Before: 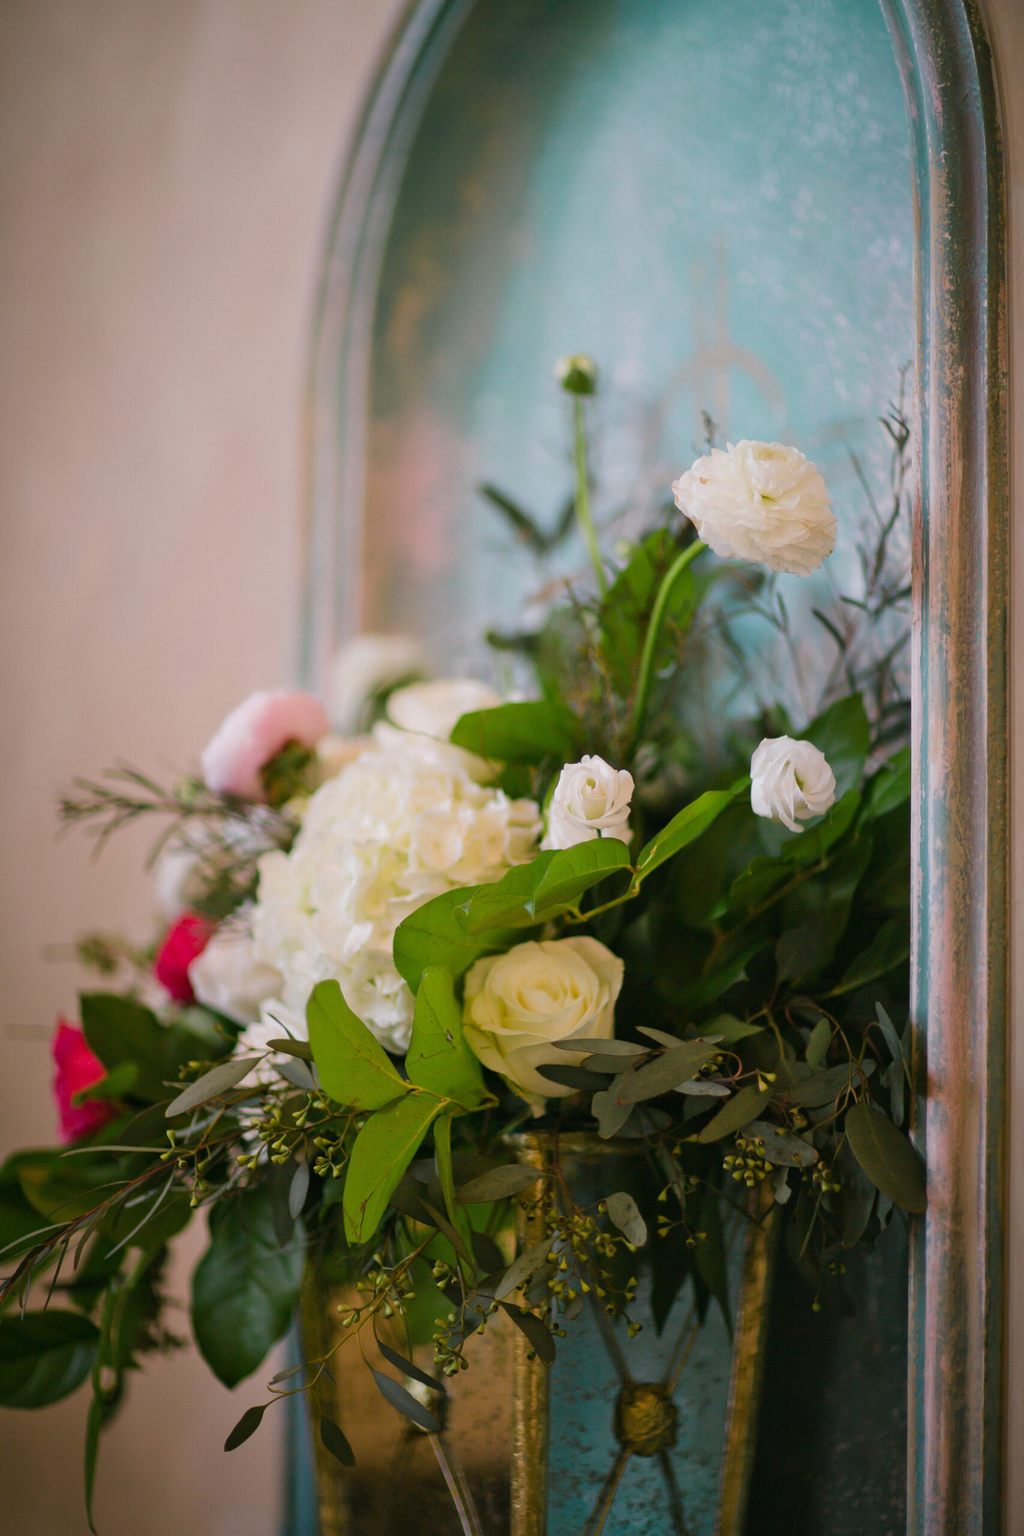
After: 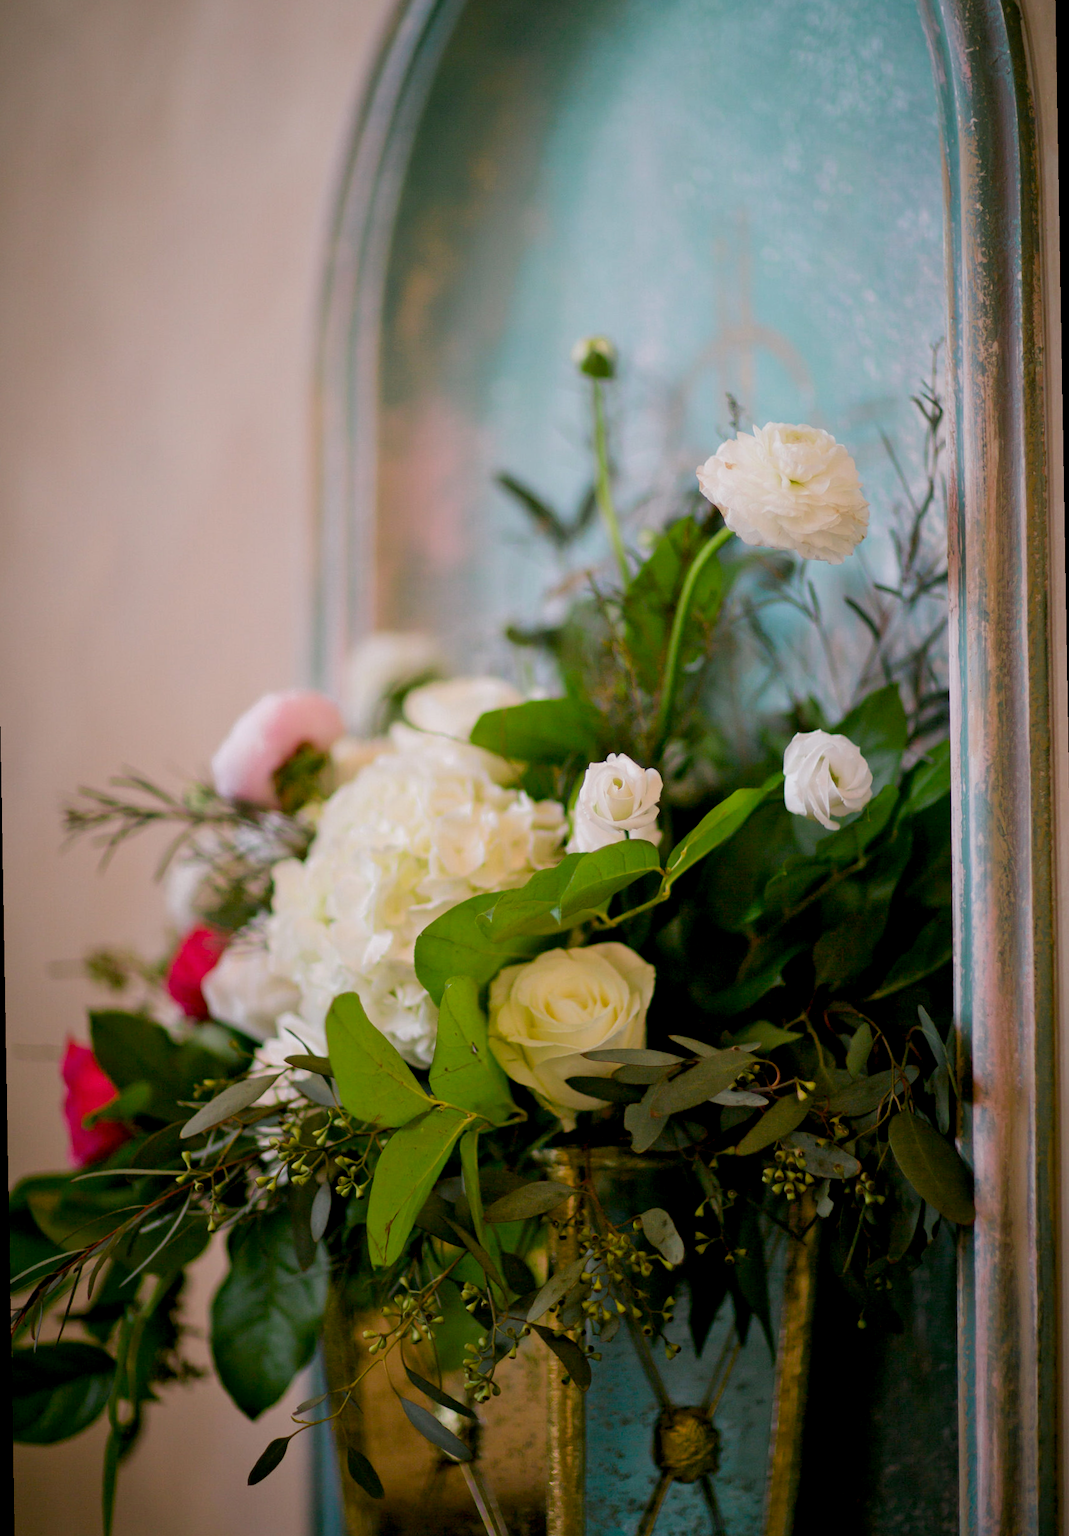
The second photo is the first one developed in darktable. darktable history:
rotate and perspective: rotation -1°, crop left 0.011, crop right 0.989, crop top 0.025, crop bottom 0.975
exposure: black level correction 0.009, compensate highlight preservation false
